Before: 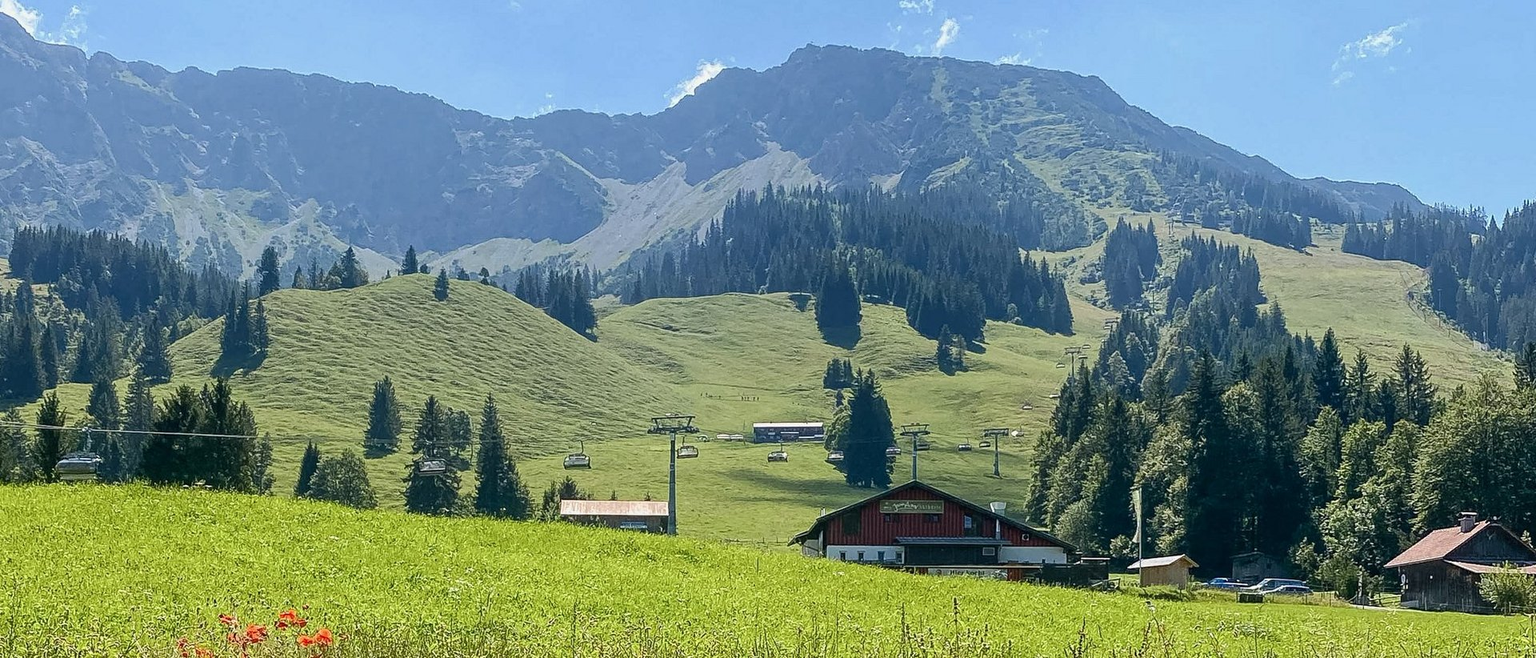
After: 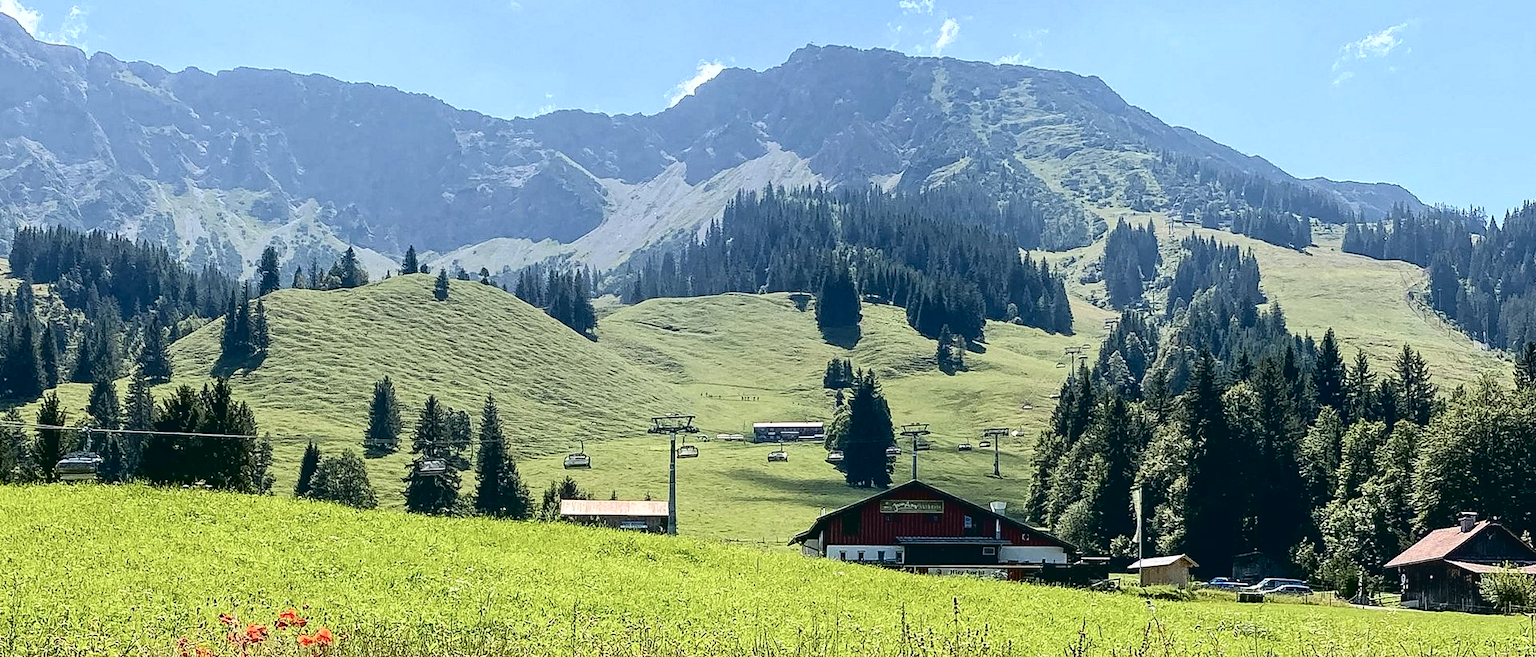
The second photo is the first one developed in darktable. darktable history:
tone curve: curves: ch0 [(0, 0) (0.003, 0.033) (0.011, 0.033) (0.025, 0.036) (0.044, 0.039) (0.069, 0.04) (0.1, 0.043) (0.136, 0.052) (0.177, 0.085) (0.224, 0.14) (0.277, 0.225) (0.335, 0.333) (0.399, 0.419) (0.468, 0.51) (0.543, 0.603) (0.623, 0.713) (0.709, 0.808) (0.801, 0.901) (0.898, 0.98) (1, 1)], color space Lab, independent channels, preserve colors none
